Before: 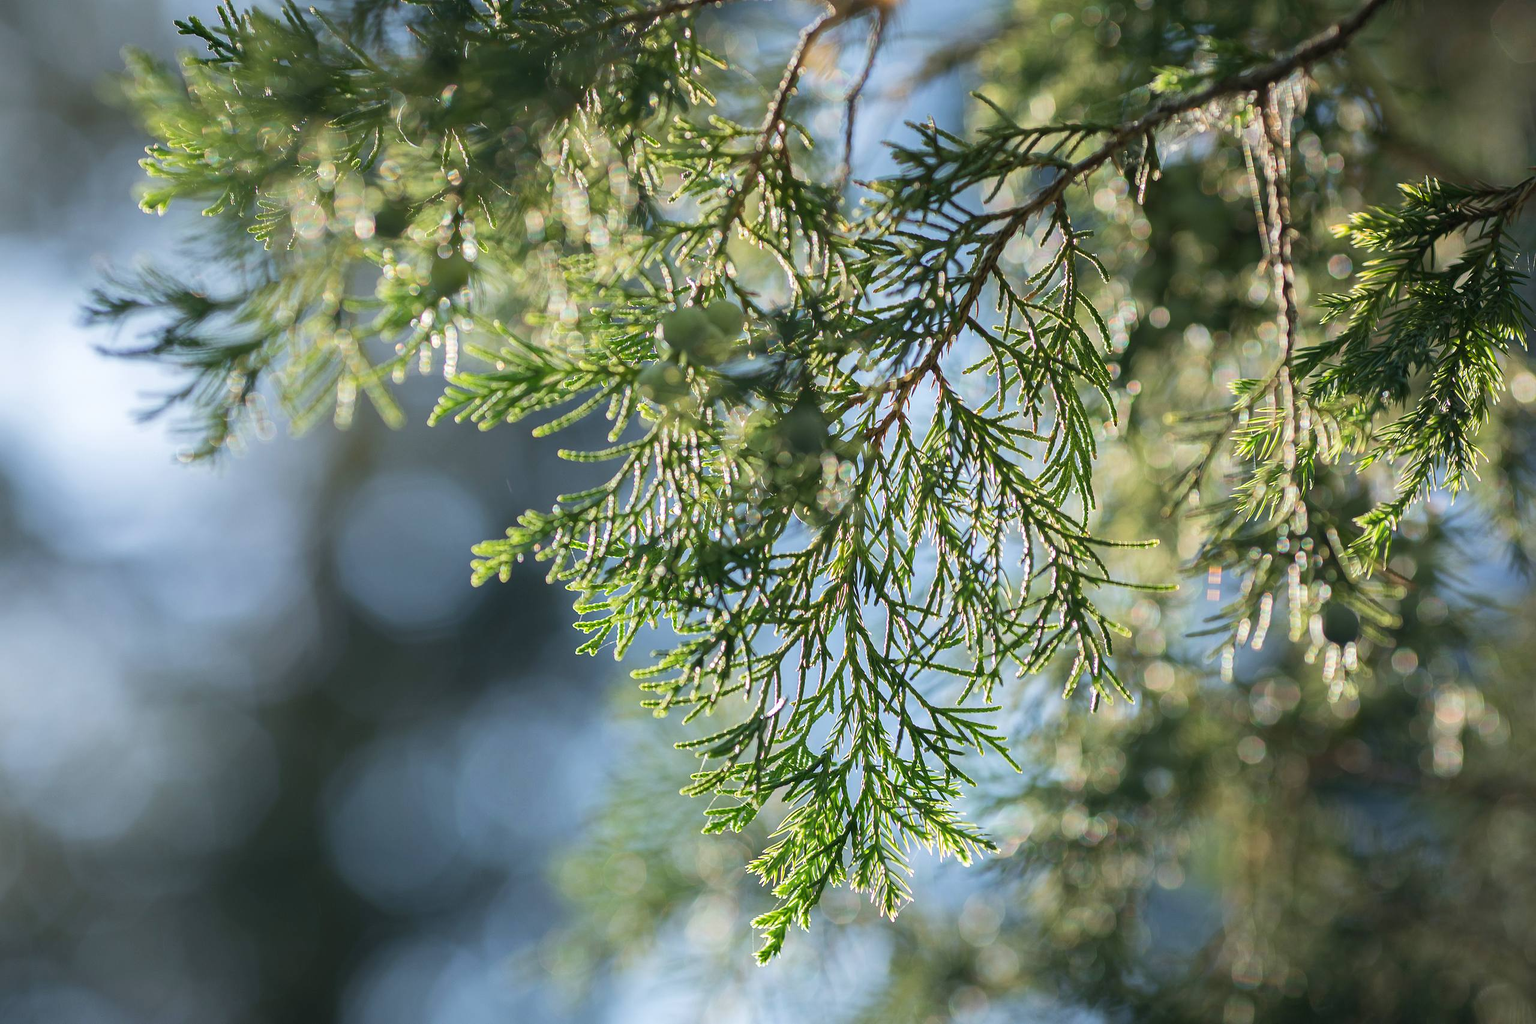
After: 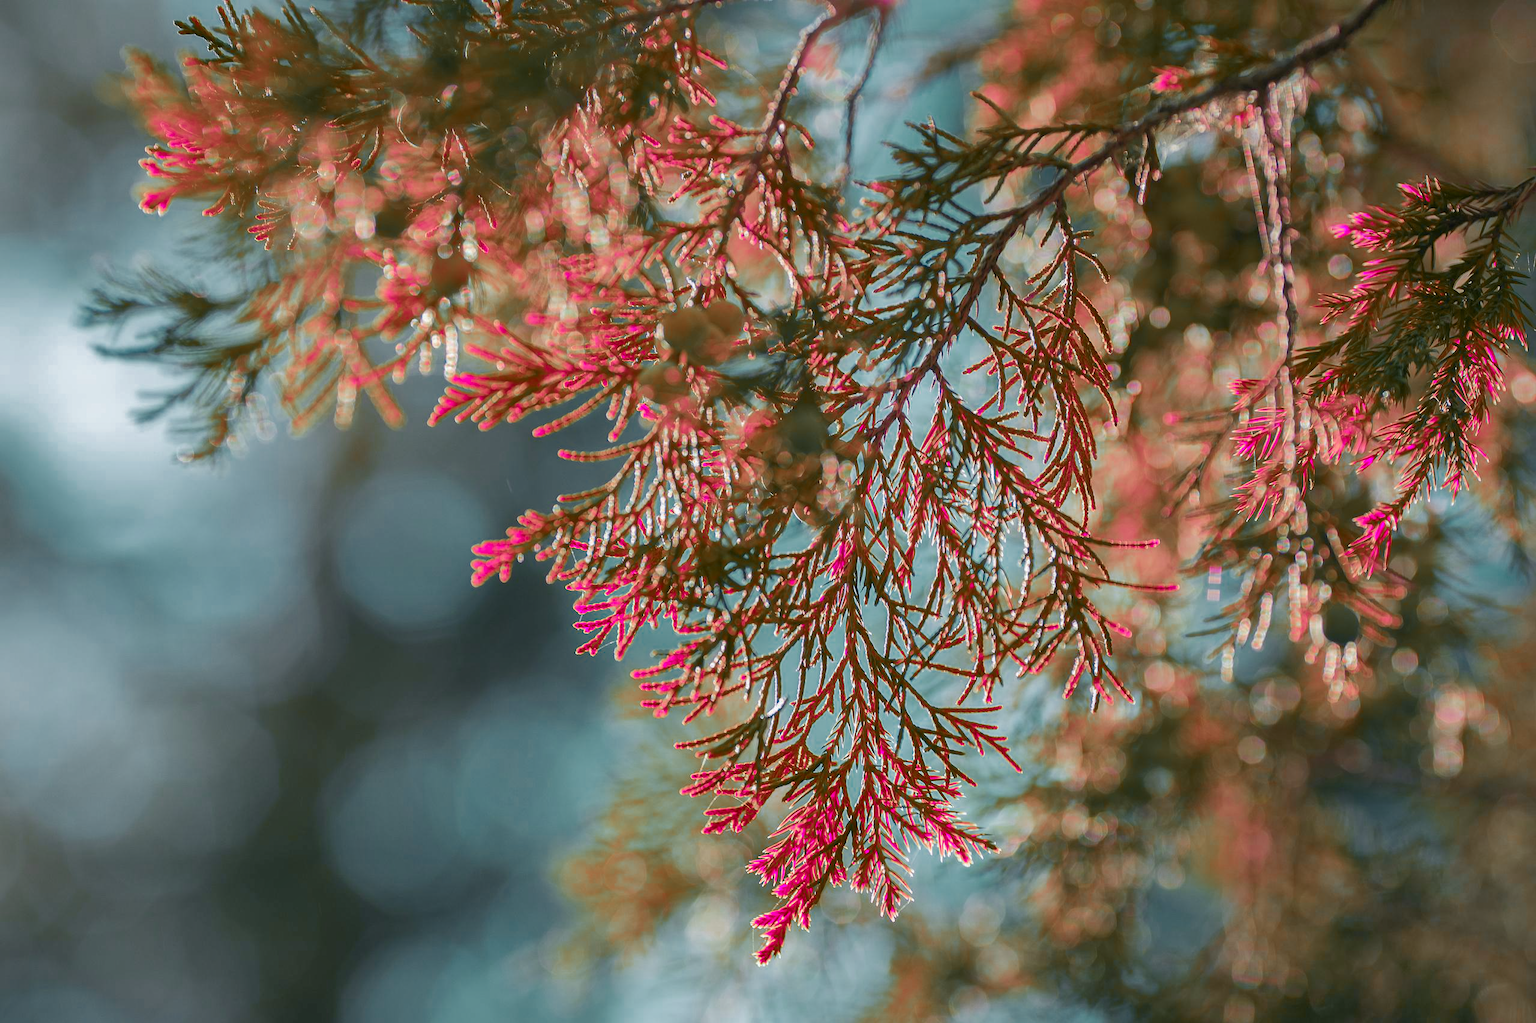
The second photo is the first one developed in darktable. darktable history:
rgb levels: preserve colors max RGB
color zones: curves: ch0 [(0.826, 0.353)]; ch1 [(0.242, 0.647) (0.889, 0.342)]; ch2 [(0.246, 0.089) (0.969, 0.068)]
shadows and highlights: on, module defaults
